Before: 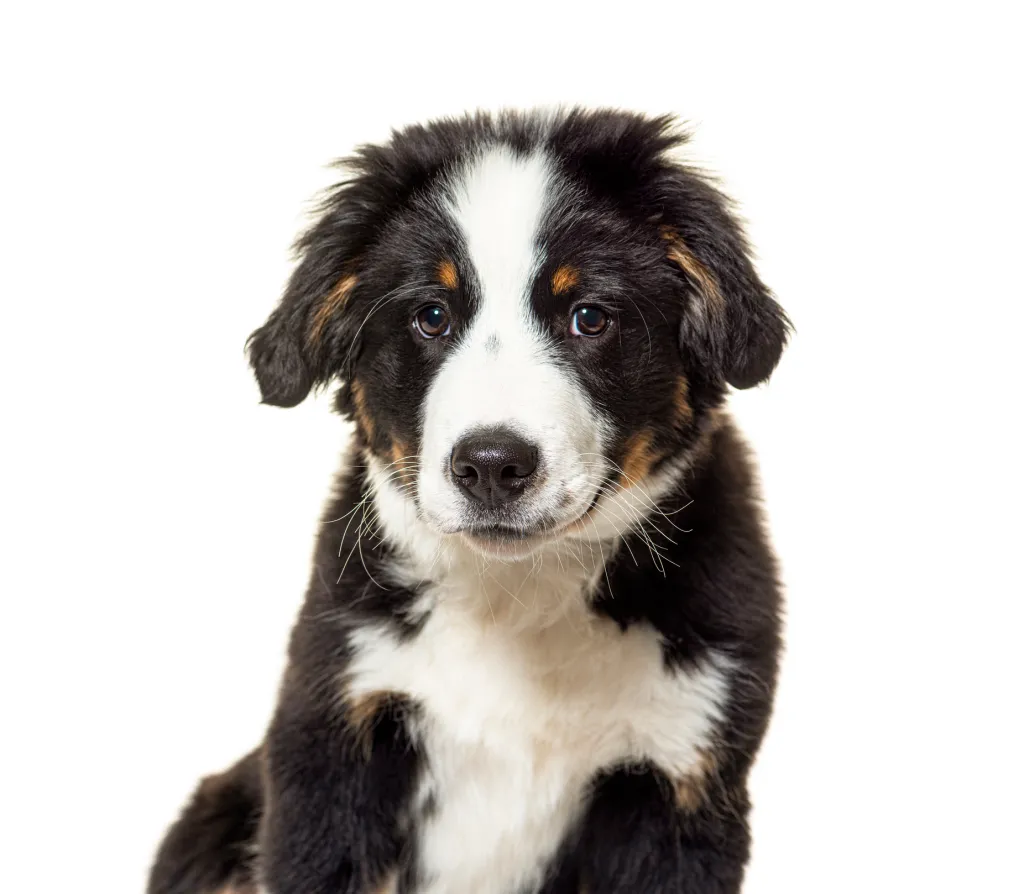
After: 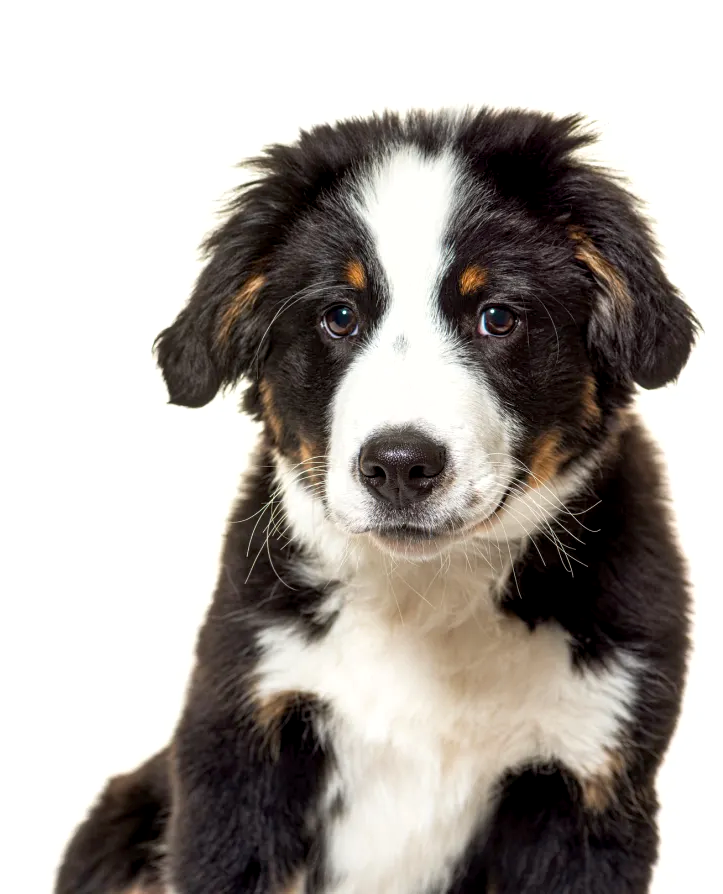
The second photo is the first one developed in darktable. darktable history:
shadows and highlights: low approximation 0.01, soften with gaussian
tone equalizer: -8 EV 0.099 EV
haze removal: adaptive false
crop and rotate: left 9.06%, right 20.33%
color calibration: illuminant same as pipeline (D50), adaptation XYZ, x 0.346, y 0.358, temperature 5016.55 K
exposure: black level correction 0.002, exposure 0.145 EV, compensate exposure bias true, compensate highlight preservation false
